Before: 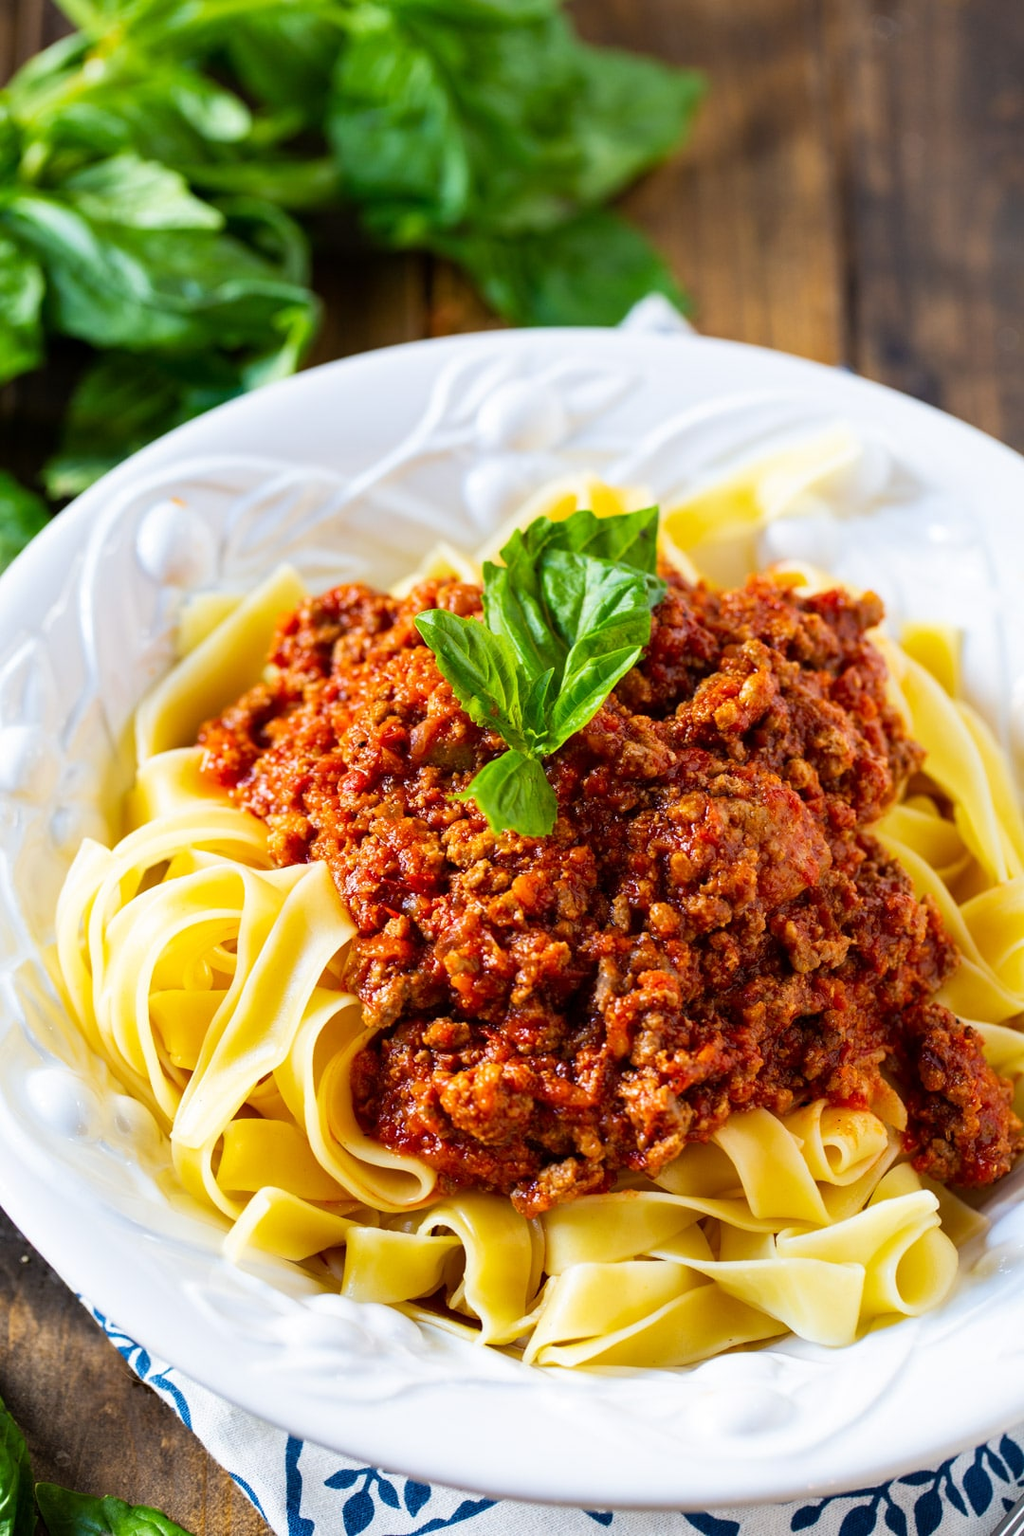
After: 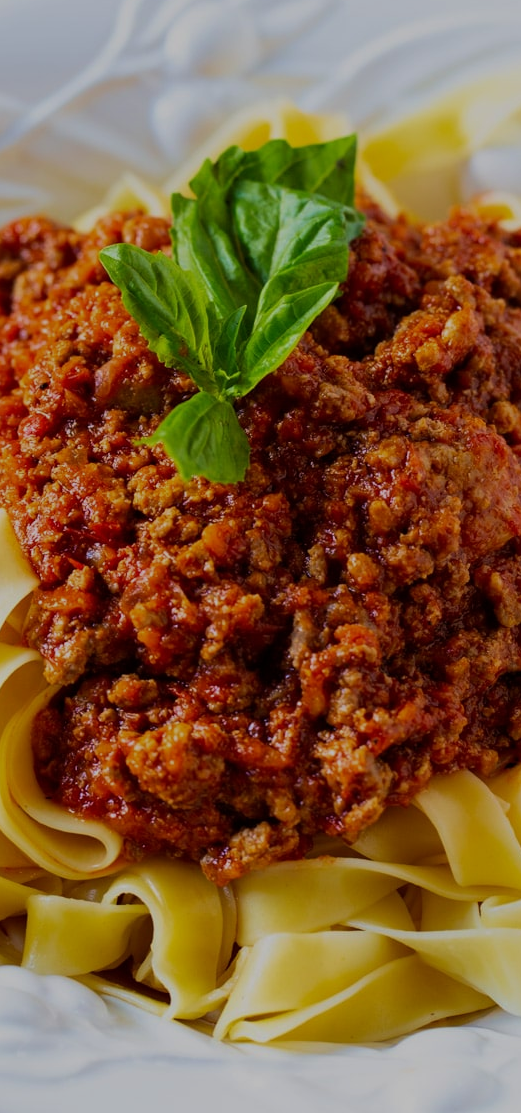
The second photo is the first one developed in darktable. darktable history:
exposure: exposure -1 EV, compensate highlight preservation false
velvia: on, module defaults
crop: left 31.379%, top 24.658%, right 20.326%, bottom 6.628%
